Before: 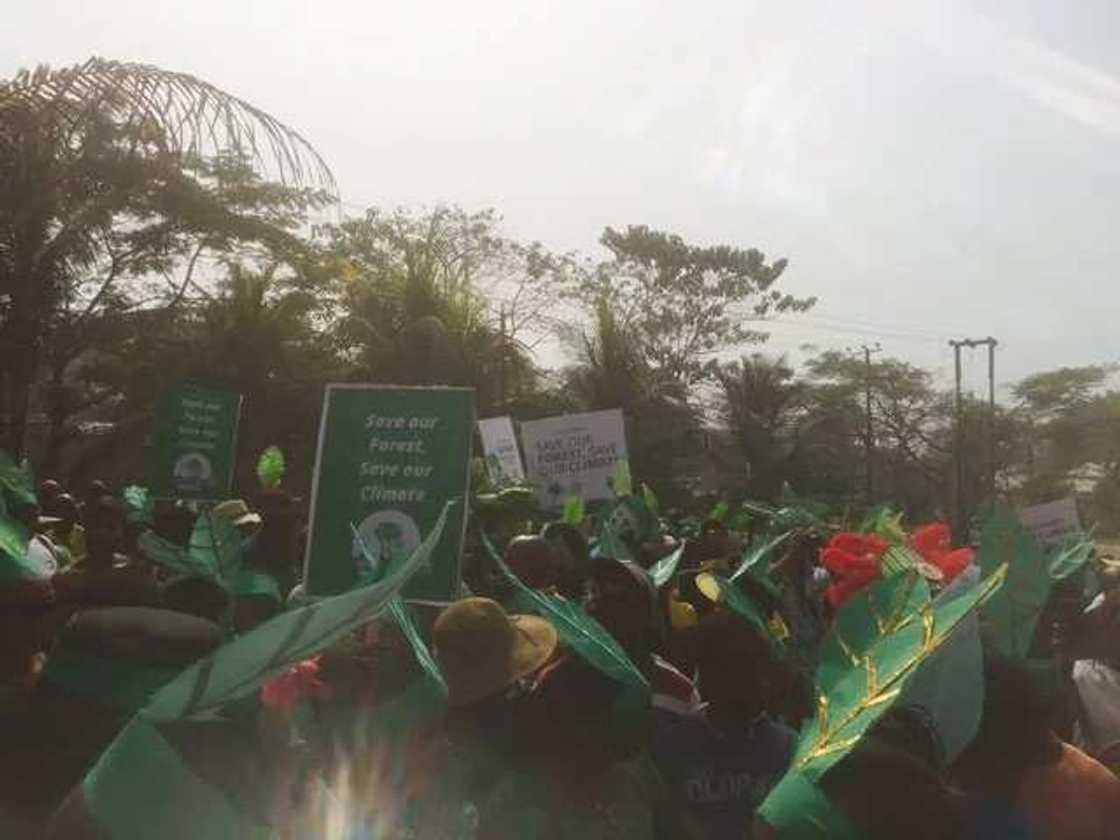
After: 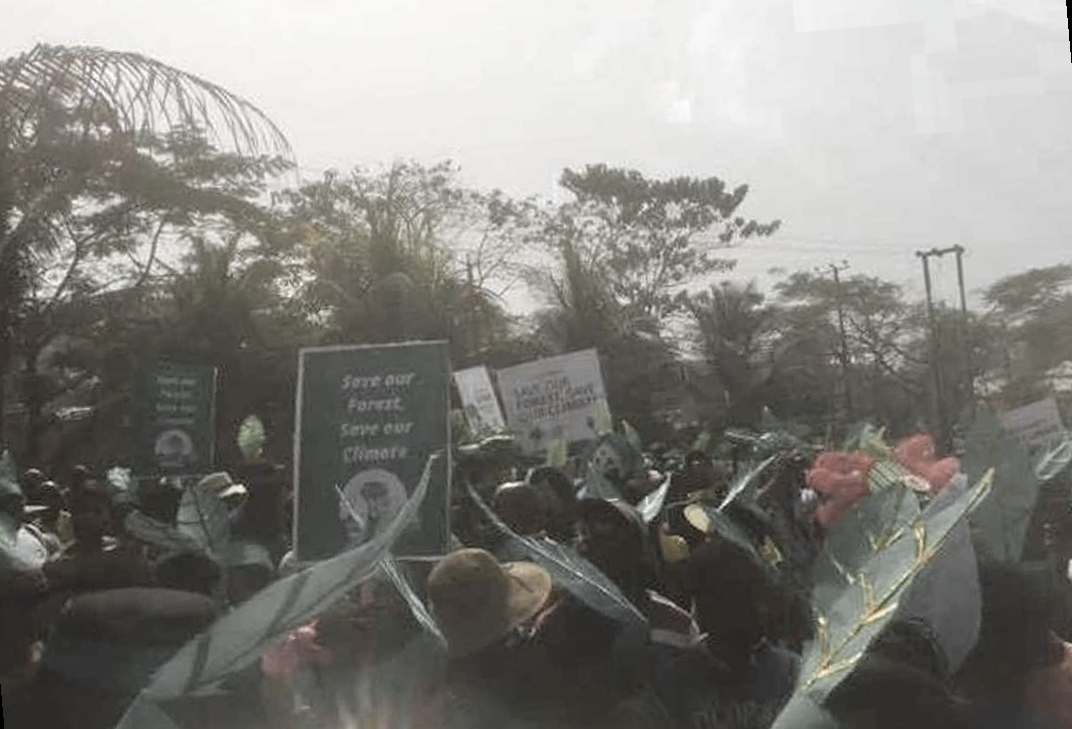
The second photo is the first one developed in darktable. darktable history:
rotate and perspective: rotation -5°, crop left 0.05, crop right 0.952, crop top 0.11, crop bottom 0.89
tone equalizer: -8 EV 0.001 EV, -7 EV -0.004 EV, -6 EV 0.009 EV, -5 EV 0.032 EV, -4 EV 0.276 EV, -3 EV 0.644 EV, -2 EV 0.584 EV, -1 EV 0.187 EV, +0 EV 0.024 EV
color zones: curves: ch0 [(0, 0.613) (0.01, 0.613) (0.245, 0.448) (0.498, 0.529) (0.642, 0.665) (0.879, 0.777) (0.99, 0.613)]; ch1 [(0, 0.035) (0.121, 0.189) (0.259, 0.197) (0.415, 0.061) (0.589, 0.022) (0.732, 0.022) (0.857, 0.026) (0.991, 0.053)]
